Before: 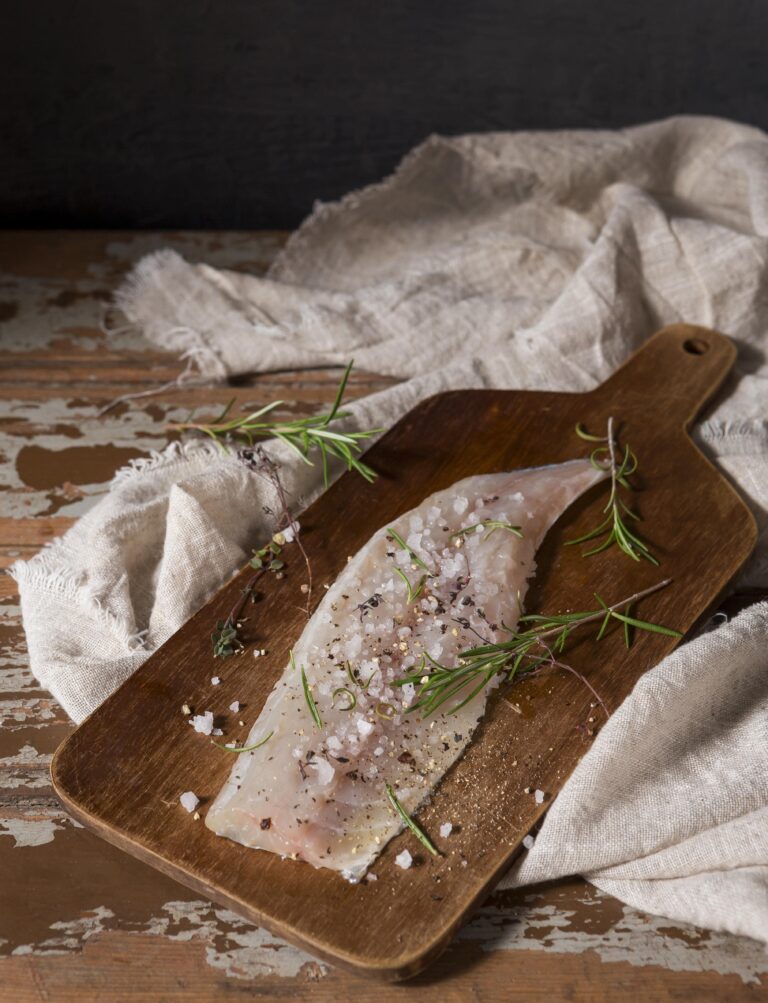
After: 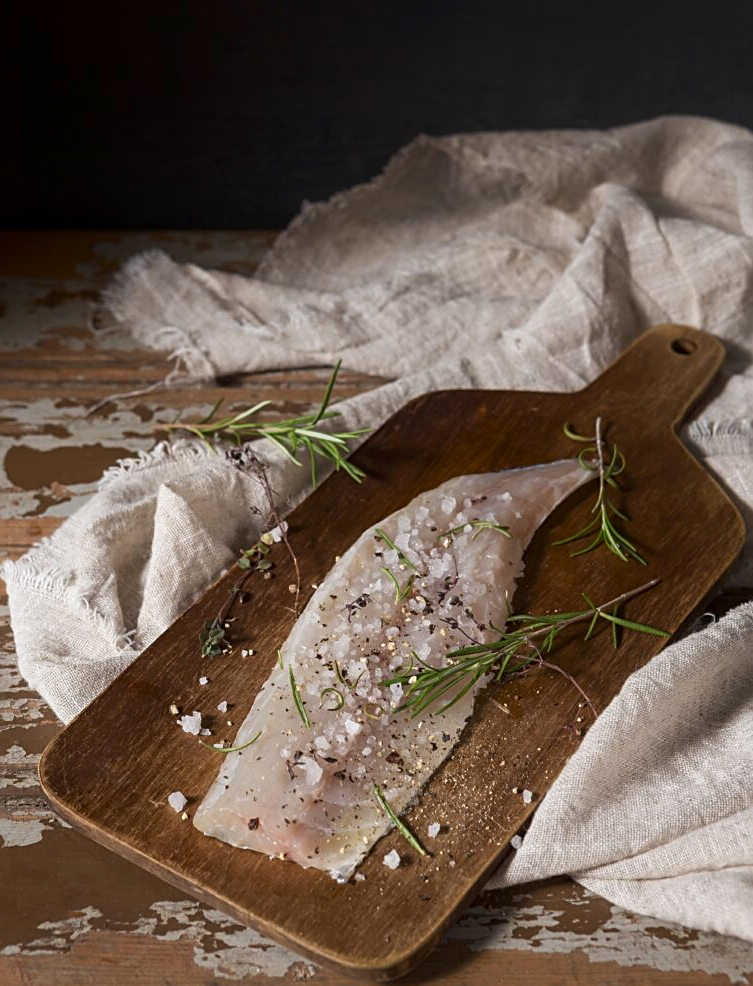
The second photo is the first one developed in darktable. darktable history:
sharpen: on, module defaults
shadows and highlights: shadows -68.83, highlights 36.99, soften with gaussian
crop: left 1.663%, right 0.276%, bottom 1.679%
